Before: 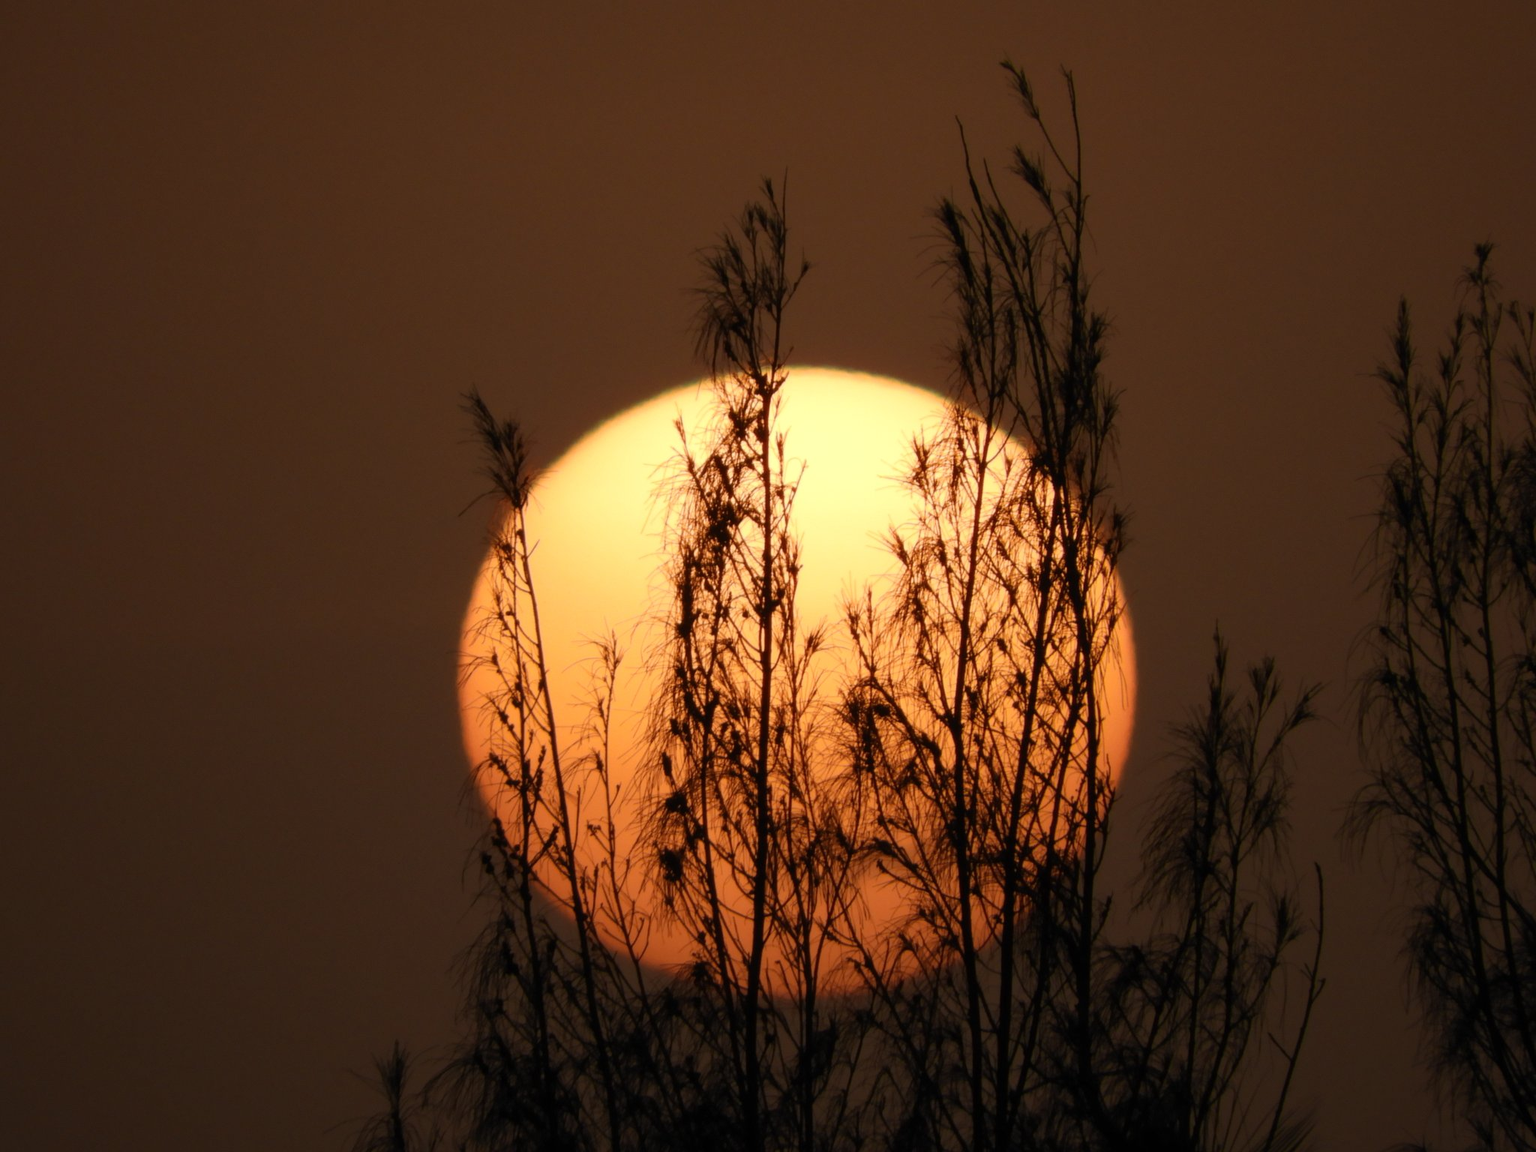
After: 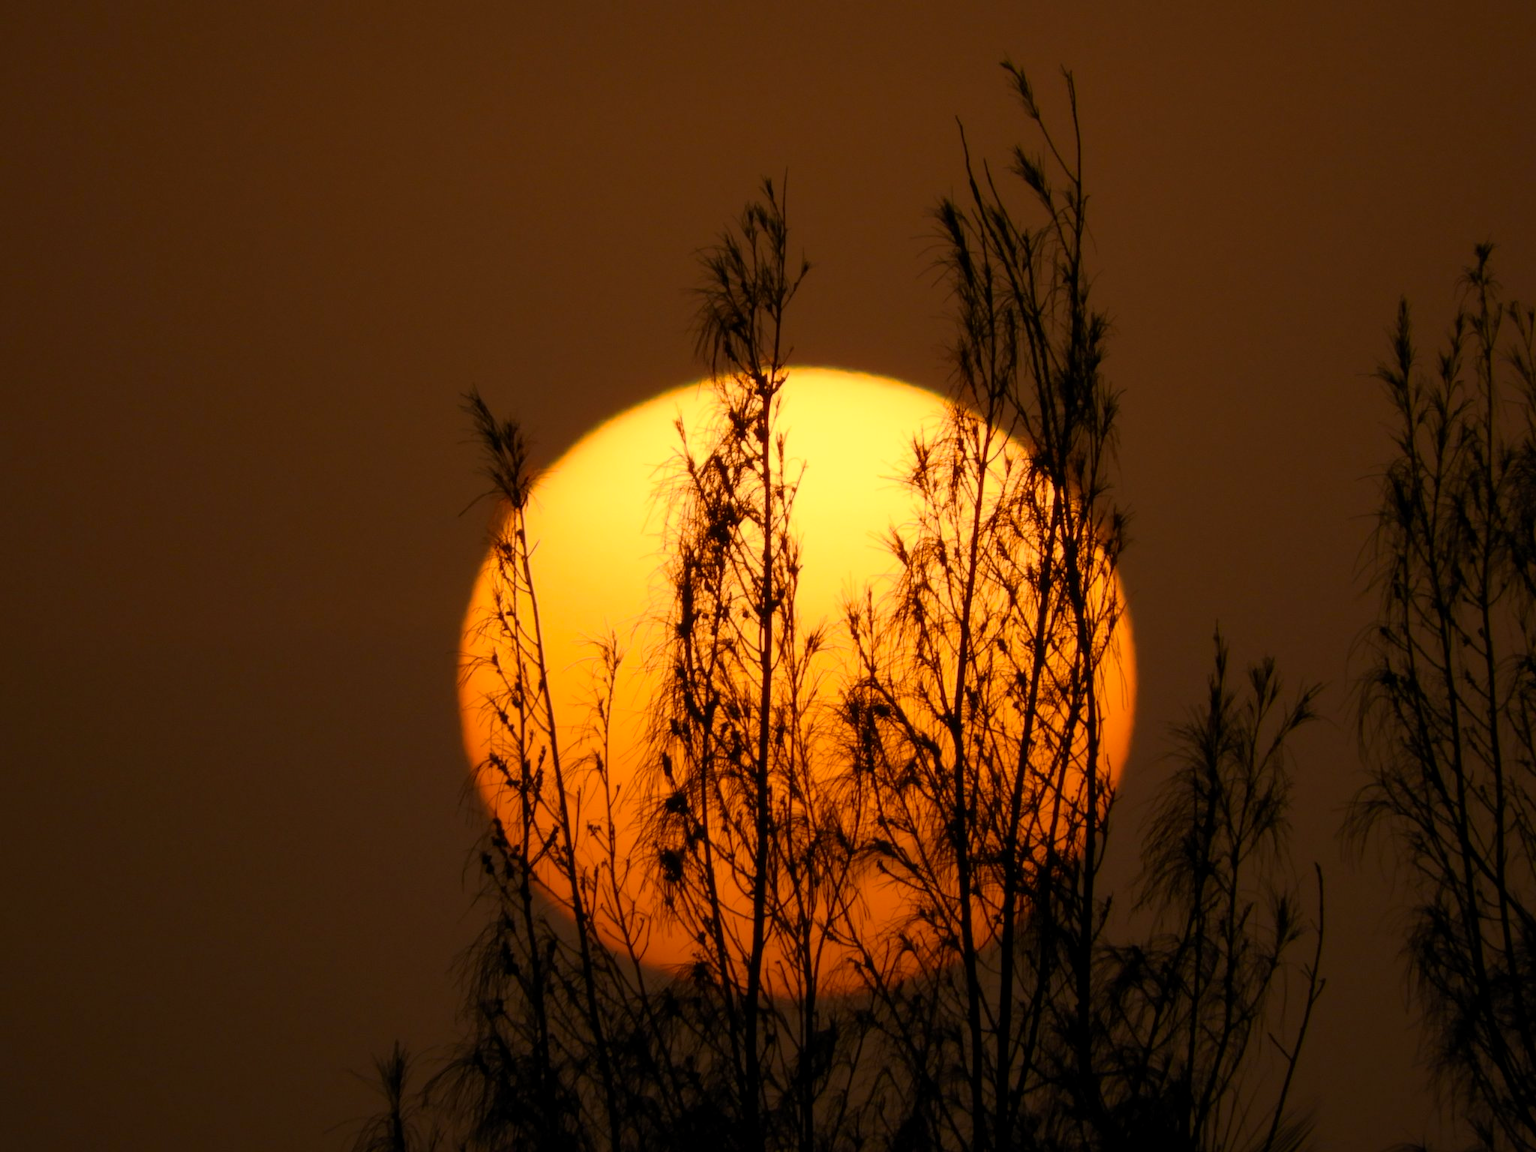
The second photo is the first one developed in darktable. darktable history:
exposure: black level correction 0.001, compensate highlight preservation false
color correction: highlights a* 15, highlights b* 31.55
